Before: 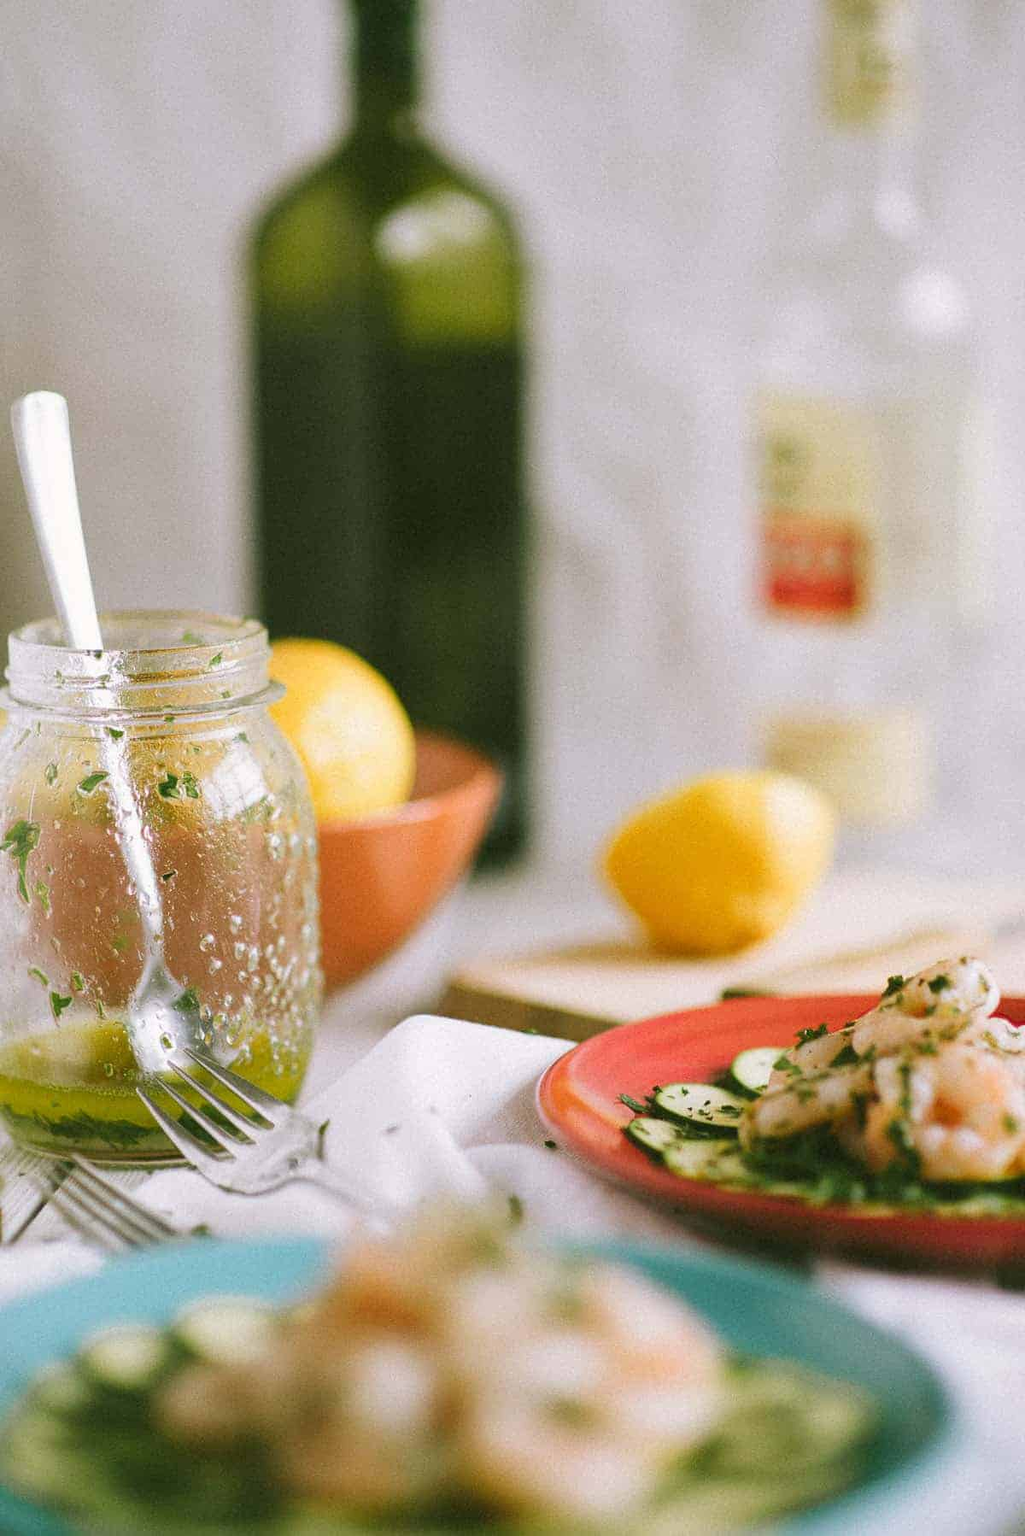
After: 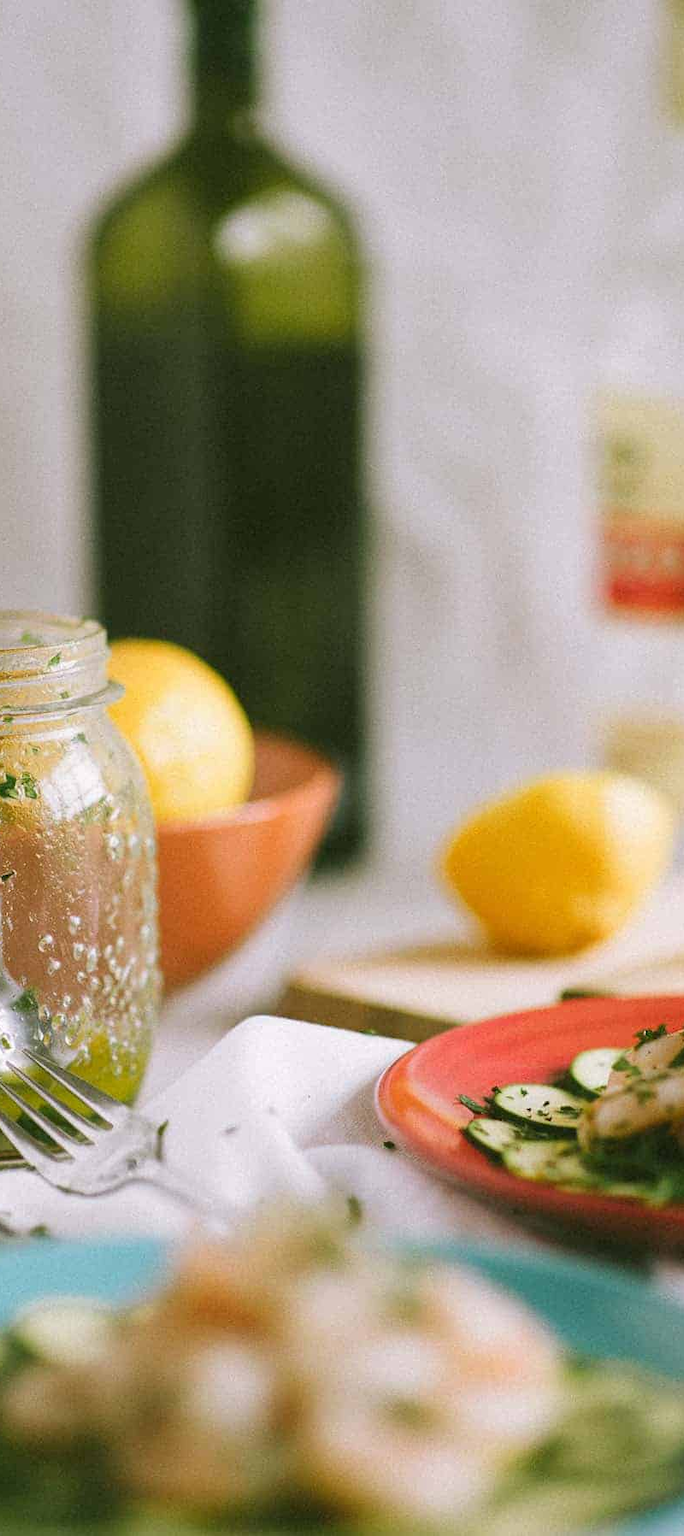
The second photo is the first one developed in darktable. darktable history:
crop and rotate: left 15.76%, right 17.437%
